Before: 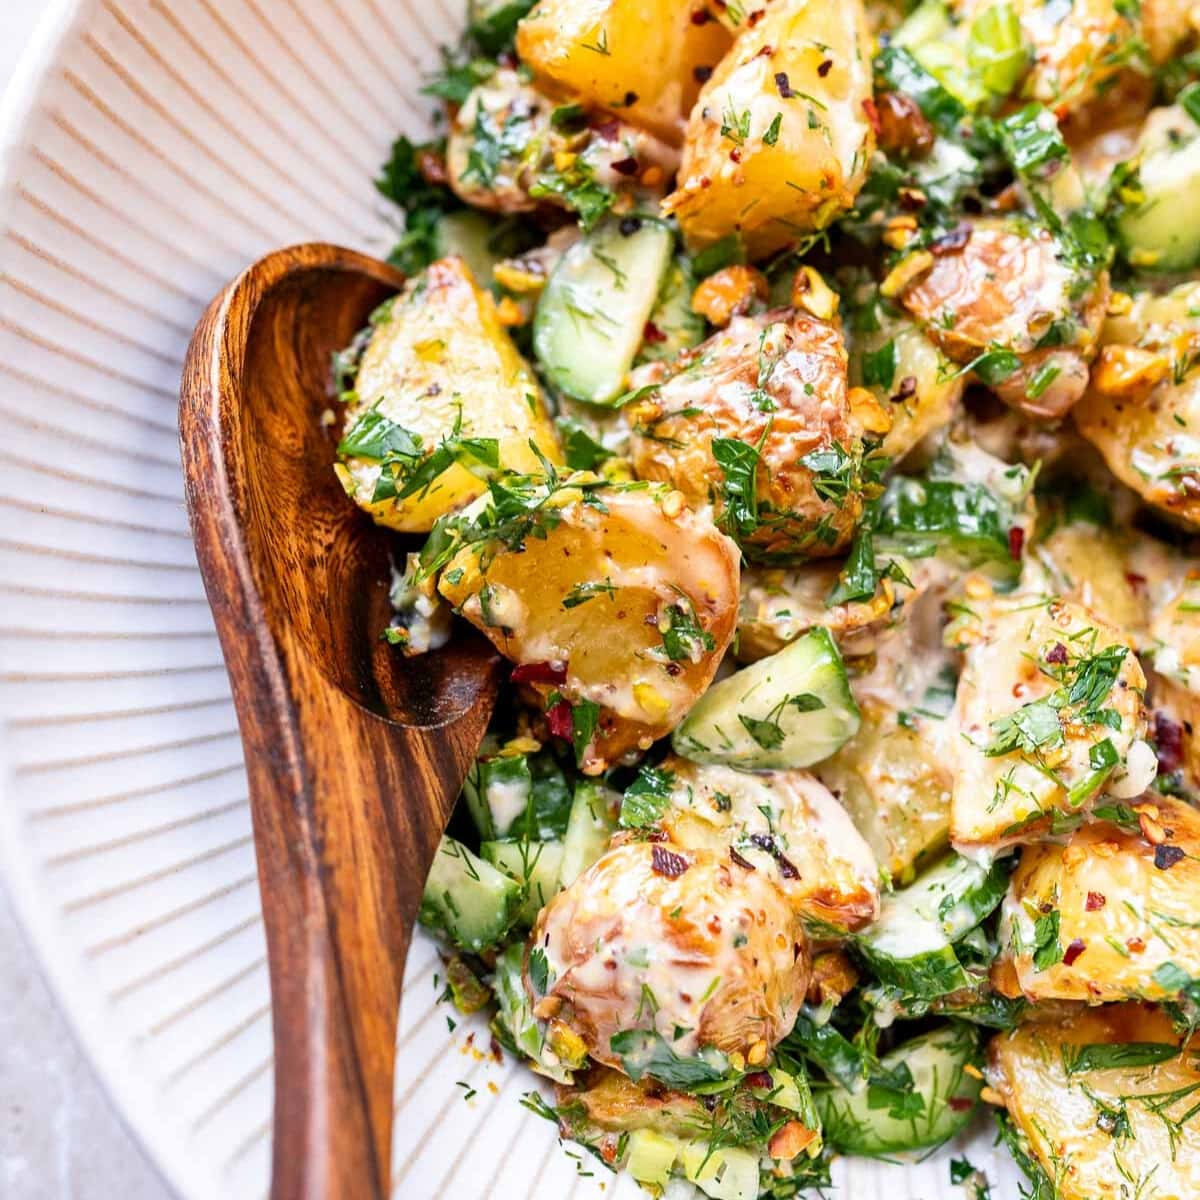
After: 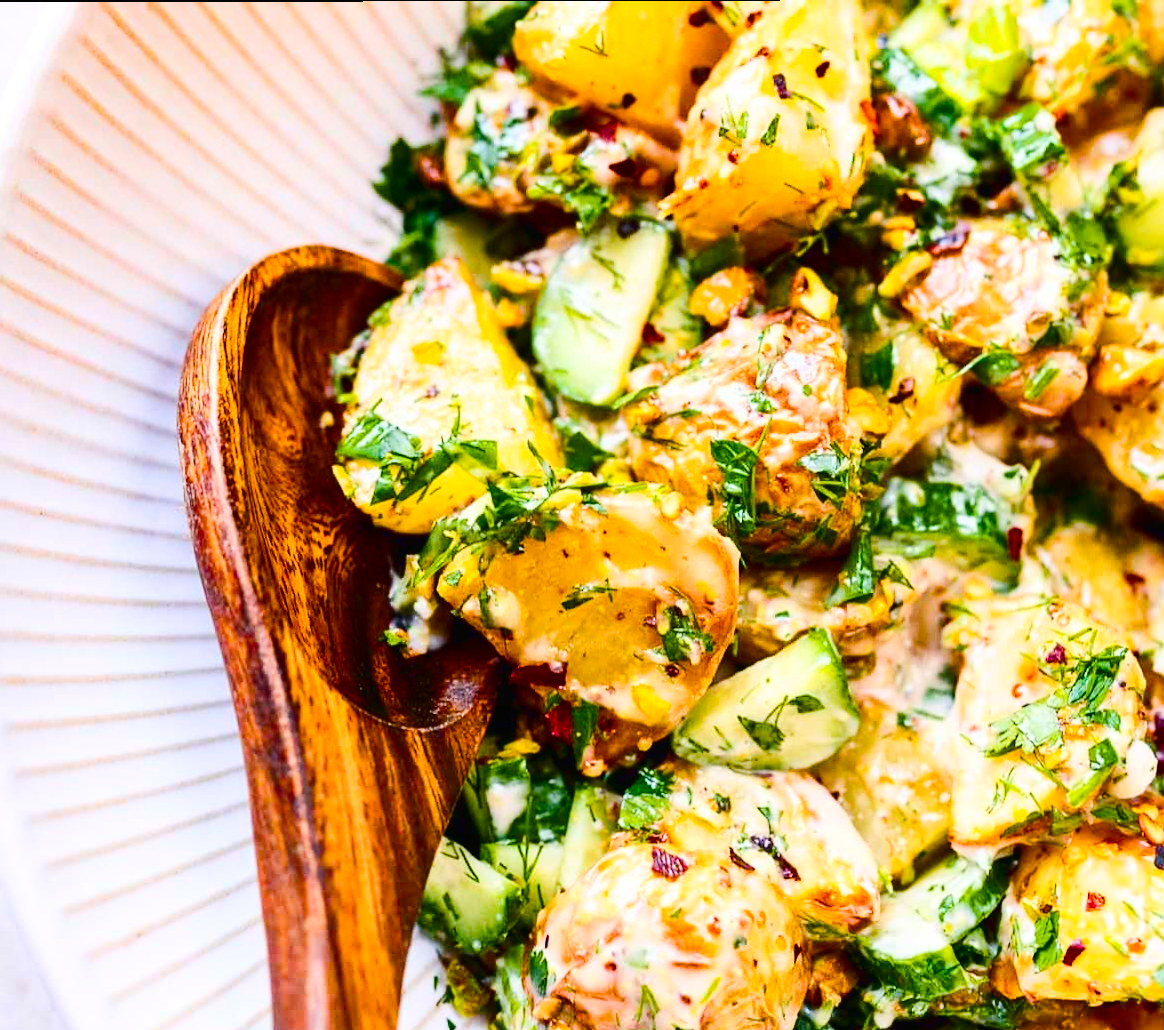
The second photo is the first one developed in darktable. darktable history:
color balance rgb: global offset › luminance 0.264%, linear chroma grading › shadows 9.845%, linear chroma grading › highlights 11.017%, linear chroma grading › global chroma 14.601%, linear chroma grading › mid-tones 14.828%, perceptual saturation grading › global saturation 20%, perceptual saturation grading › highlights -25.359%, perceptual saturation grading › shadows 49.711%, perceptual brilliance grading › mid-tones 9.467%, perceptual brilliance grading › shadows 15.214%, global vibrance 9.762%
crop and rotate: angle 0.137°, left 0.257%, right 2.895%, bottom 14.356%
contrast brightness saturation: contrast 0.276
